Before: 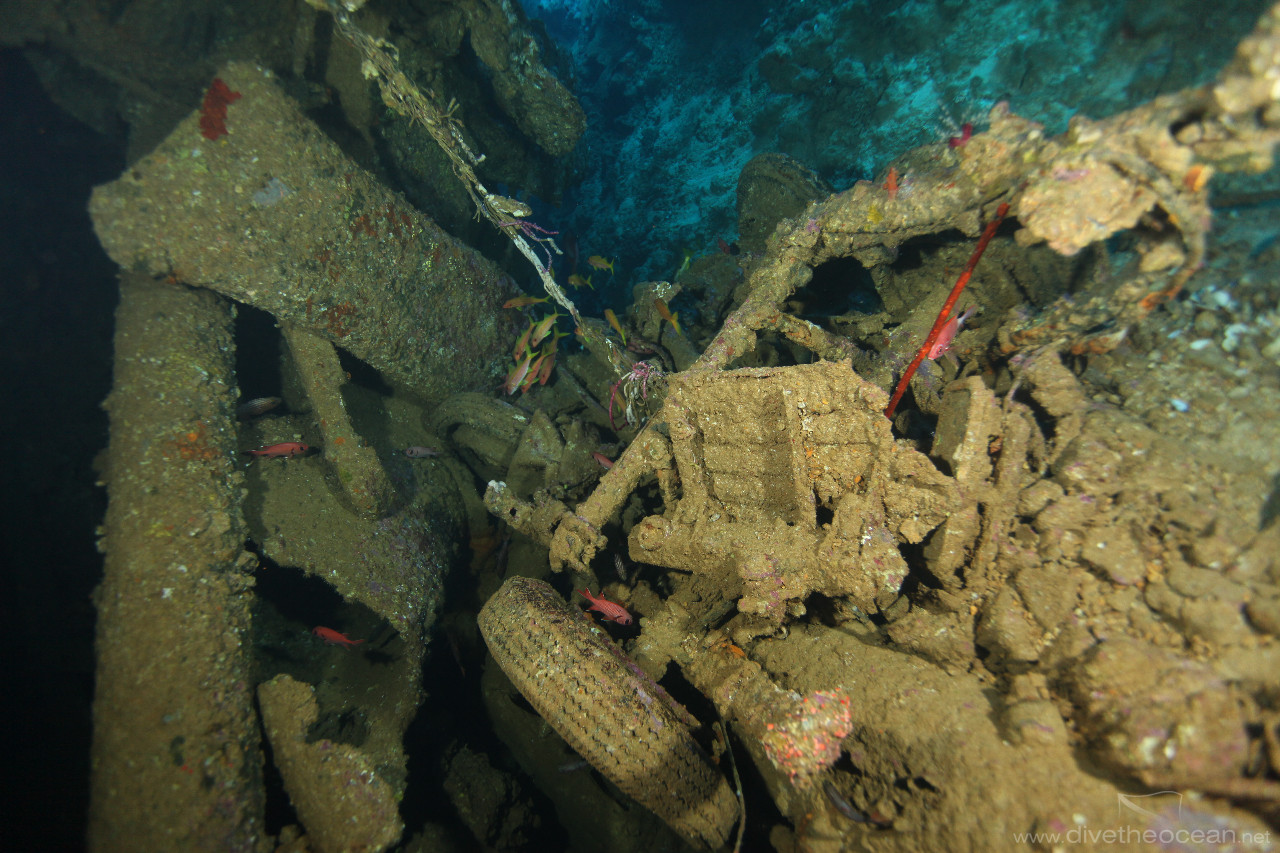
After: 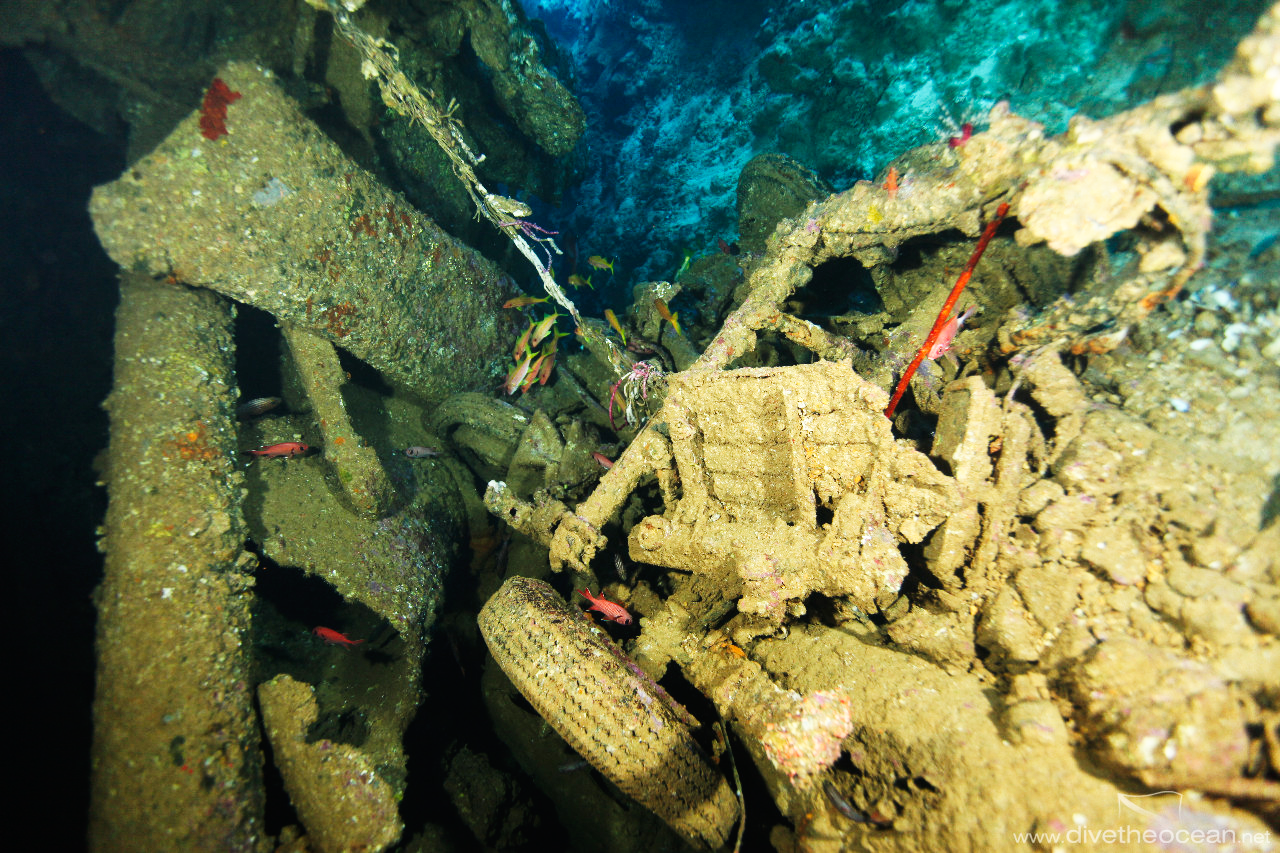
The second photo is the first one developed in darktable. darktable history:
contrast brightness saturation: saturation -0.05
base curve: curves: ch0 [(0, 0) (0.007, 0.004) (0.027, 0.03) (0.046, 0.07) (0.207, 0.54) (0.442, 0.872) (0.673, 0.972) (1, 1)], preserve colors none
